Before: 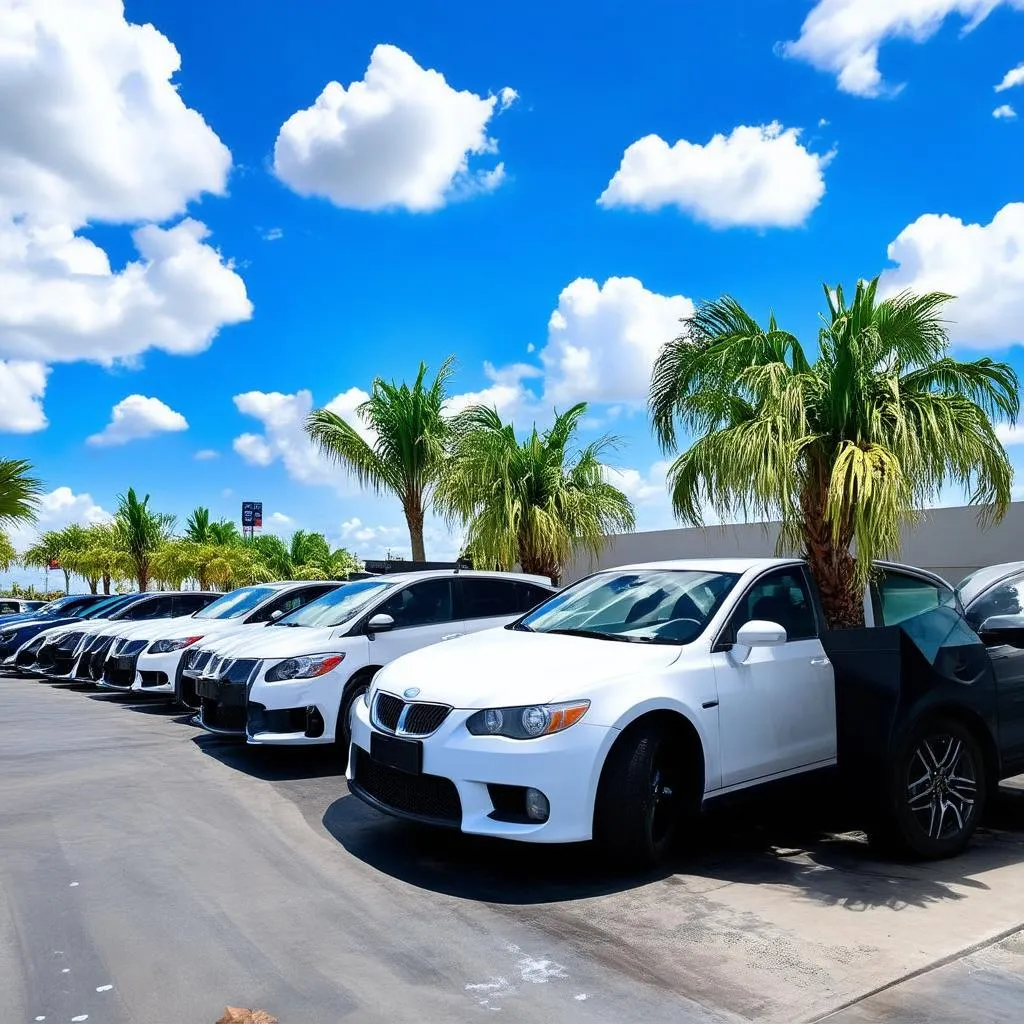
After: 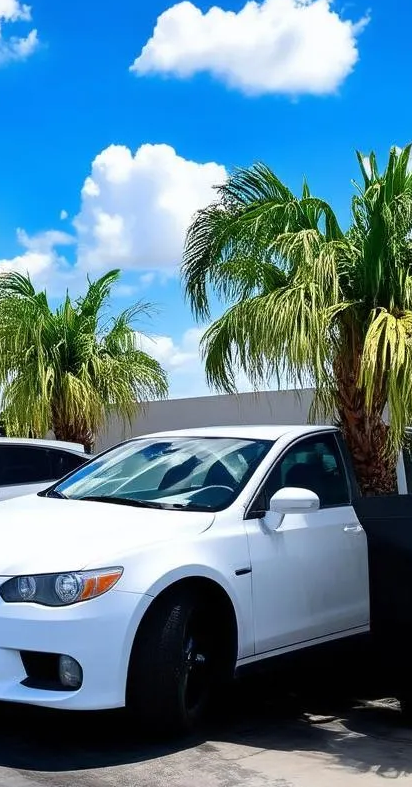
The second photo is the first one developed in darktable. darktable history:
crop: left 45.63%, top 13.06%, right 14.057%, bottom 10.068%
